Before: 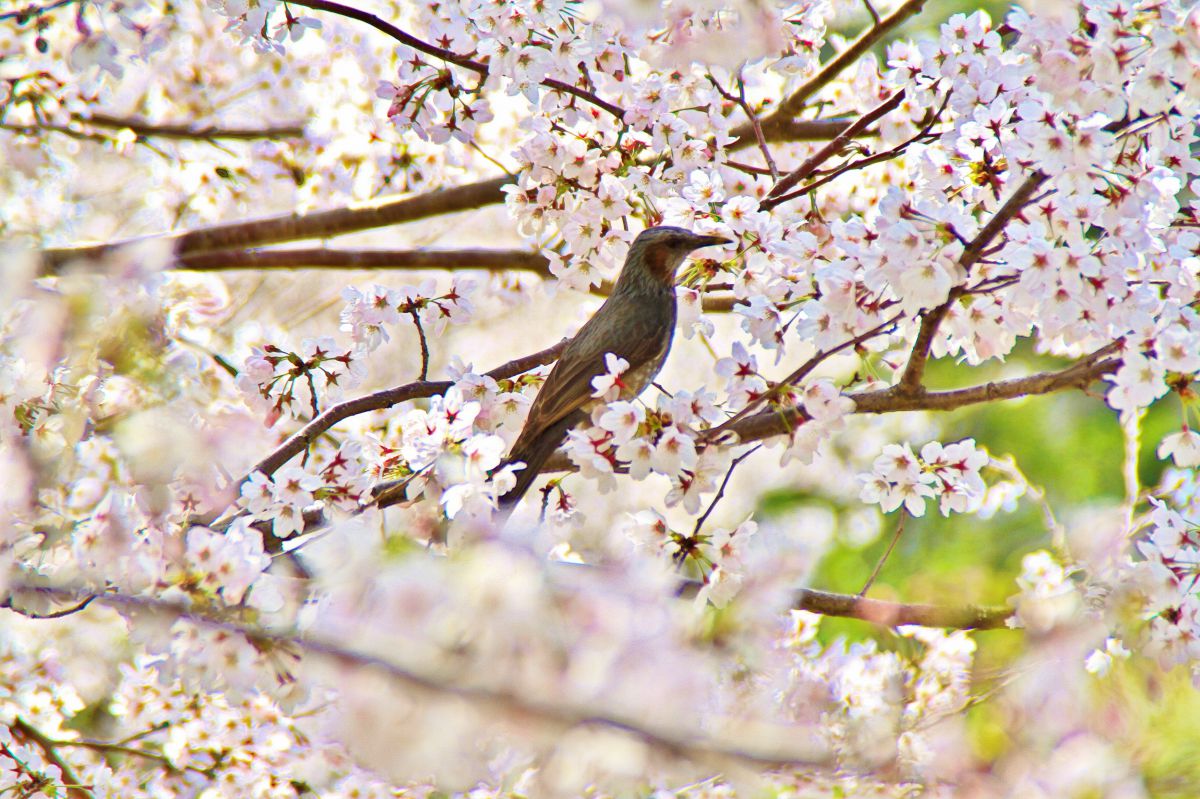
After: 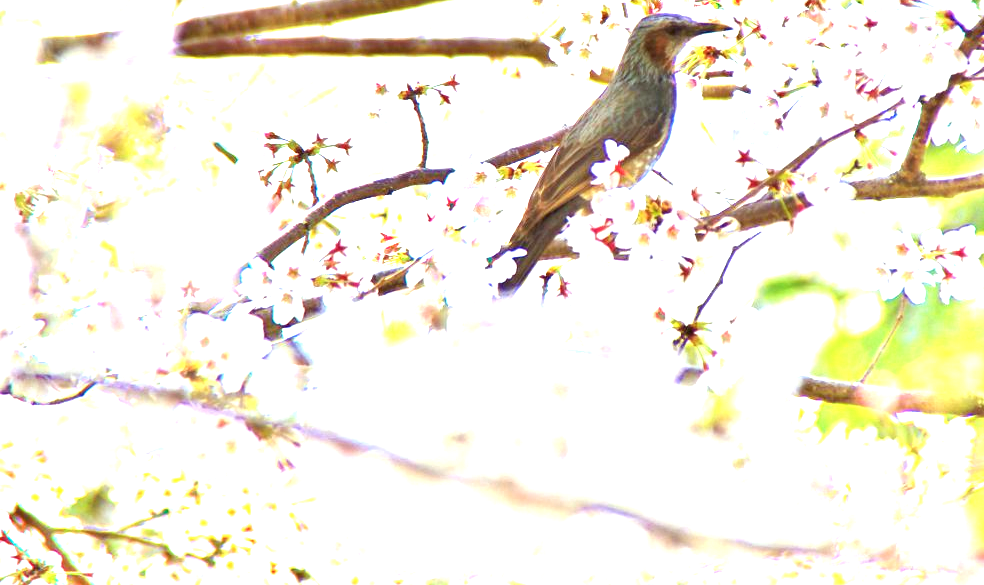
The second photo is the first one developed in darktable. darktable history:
exposure: black level correction 0, exposure 1.502 EV, compensate highlight preservation false
crop: top 26.741%, right 17.982%
color calibration: illuminant Planckian (black body), adaptation linear Bradford (ICC v4), x 0.364, y 0.367, temperature 4420.4 K
